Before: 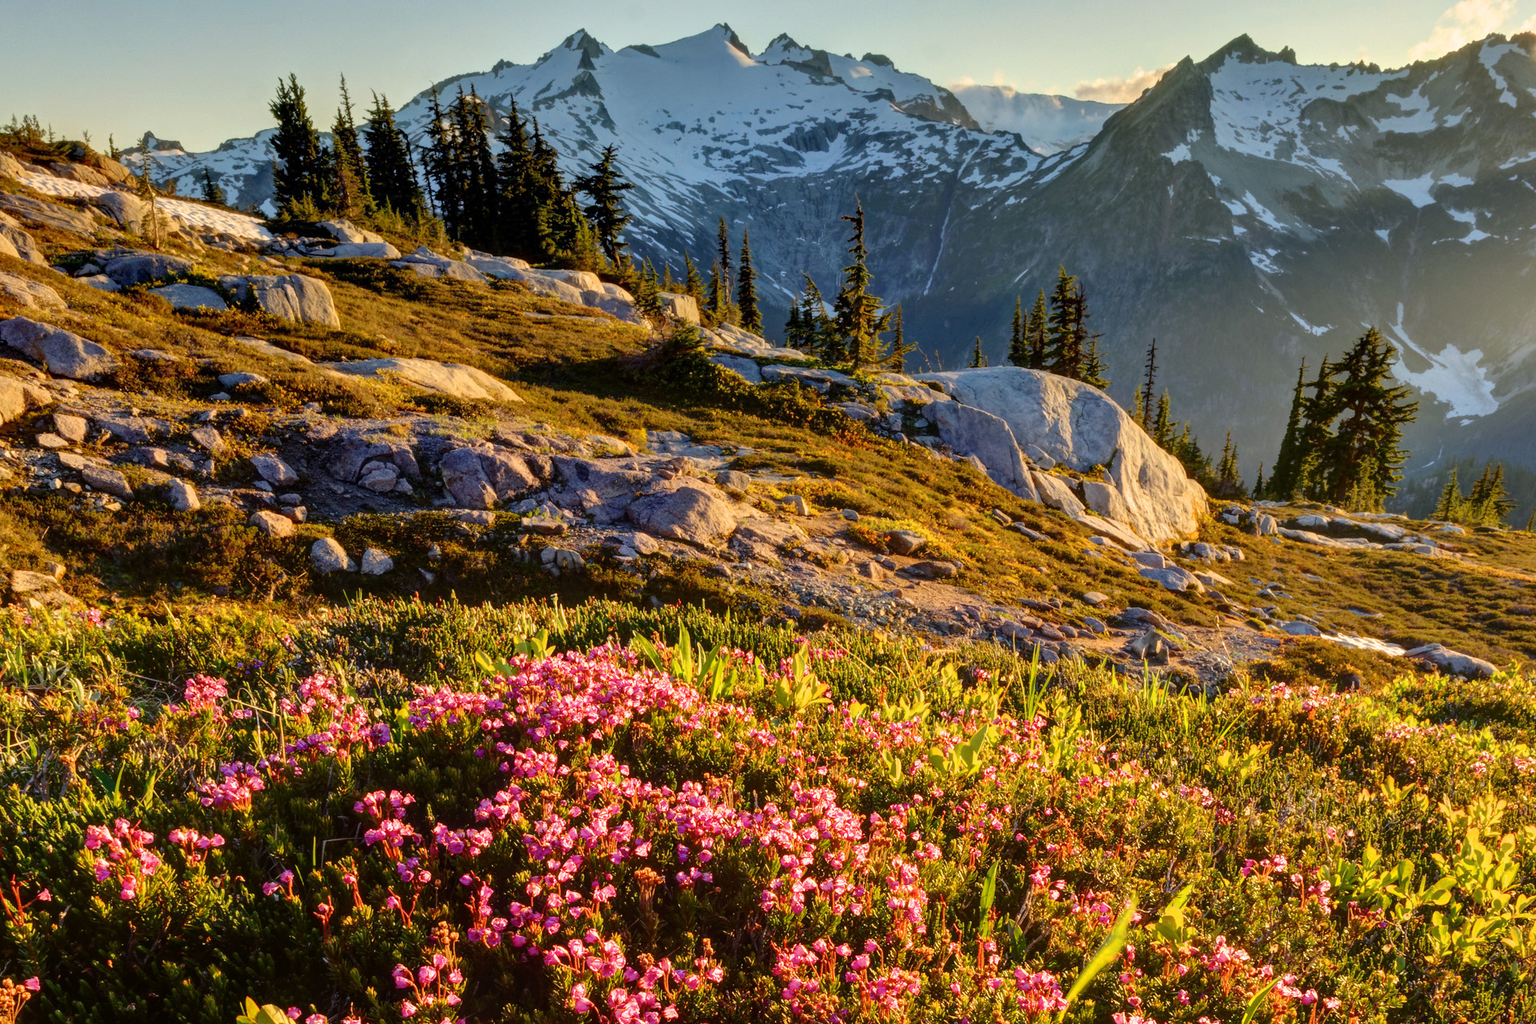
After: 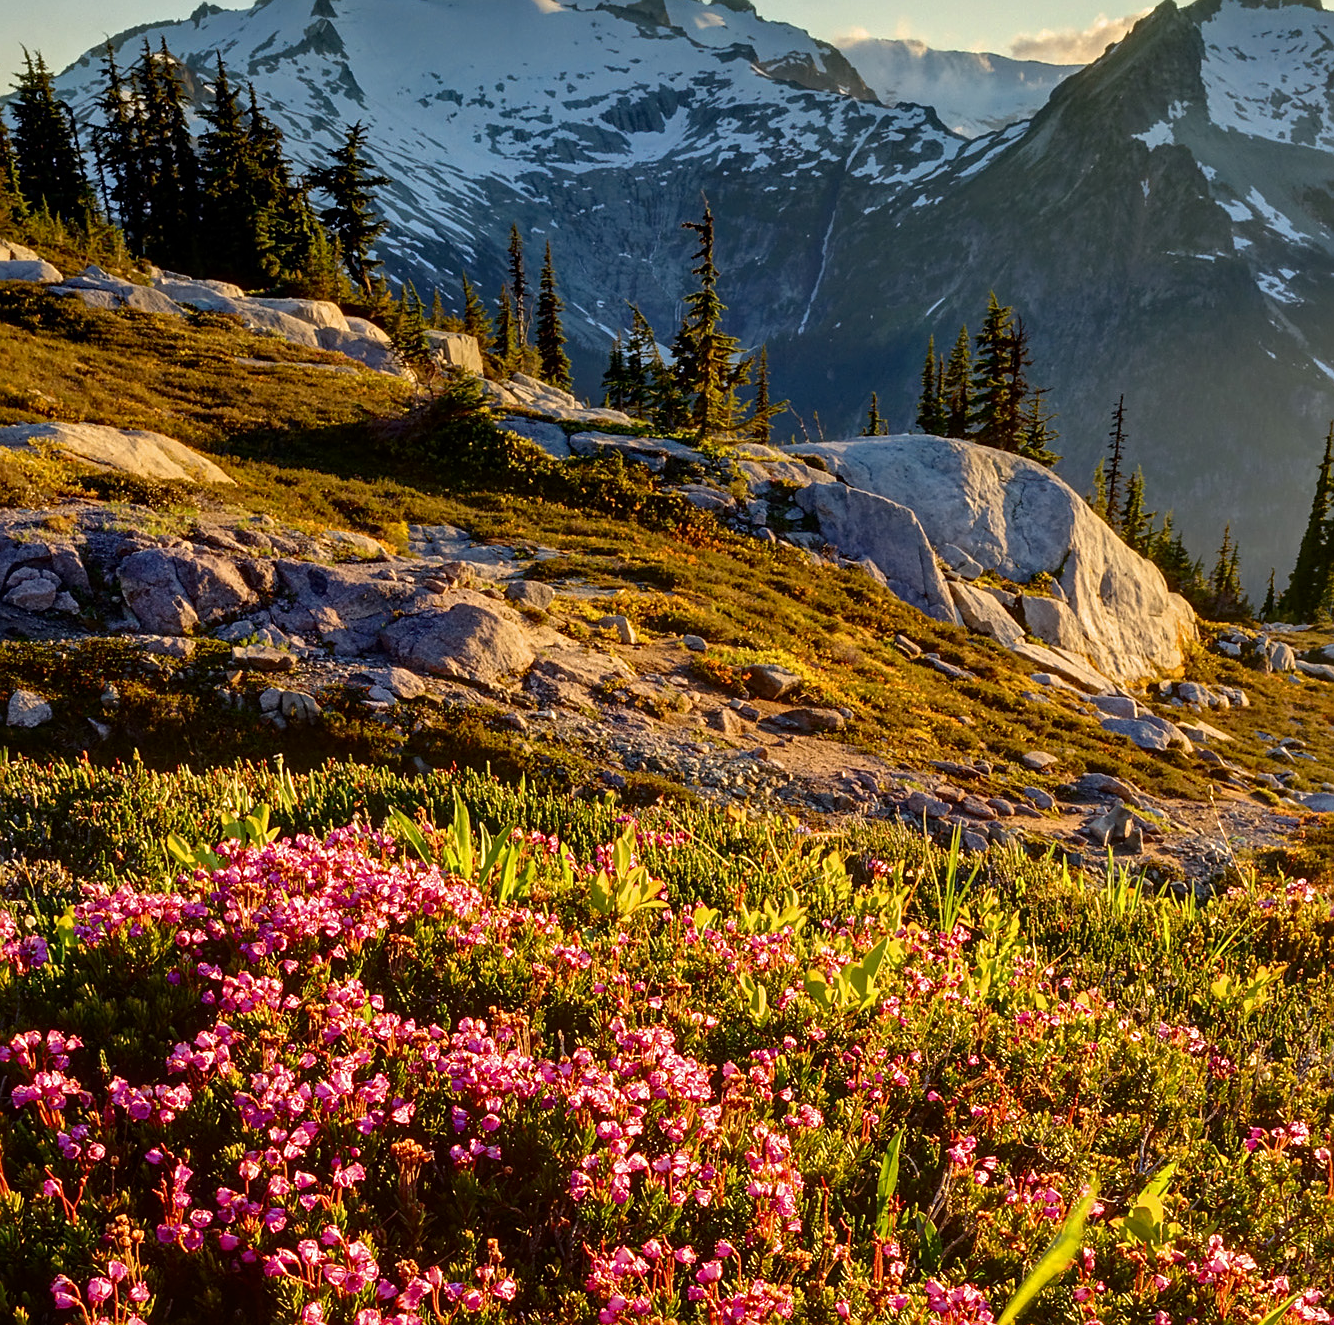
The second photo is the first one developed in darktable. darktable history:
crop and rotate: left 23.238%, top 5.634%, right 14.992%, bottom 2.283%
sharpen: on, module defaults
contrast brightness saturation: brightness -0.085
